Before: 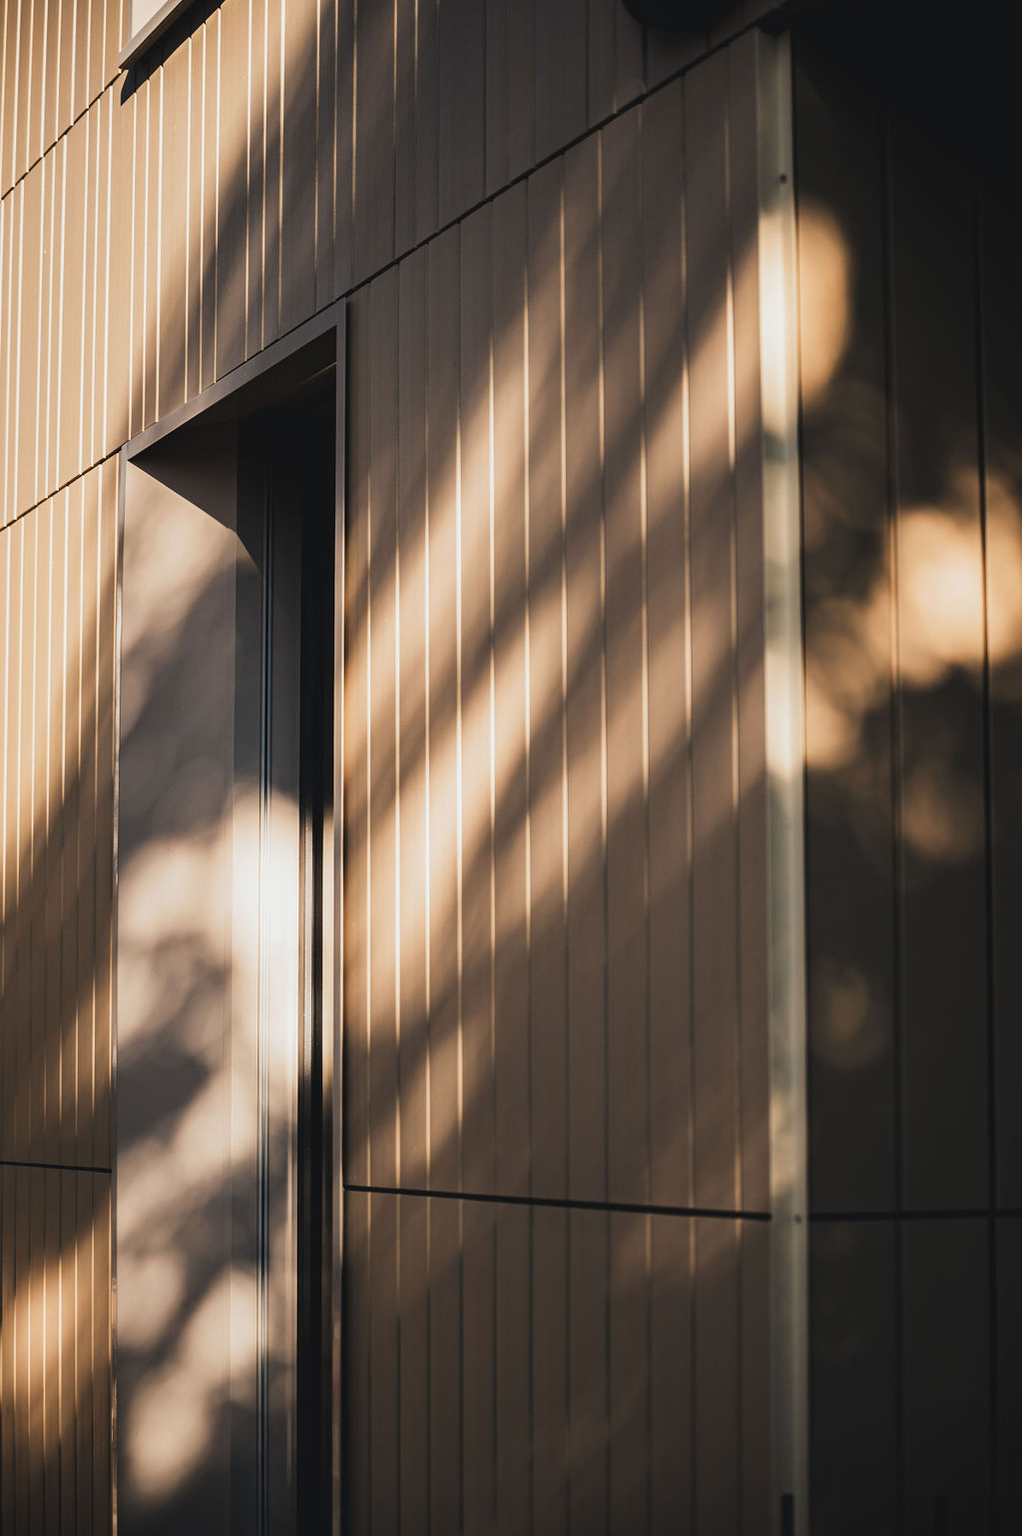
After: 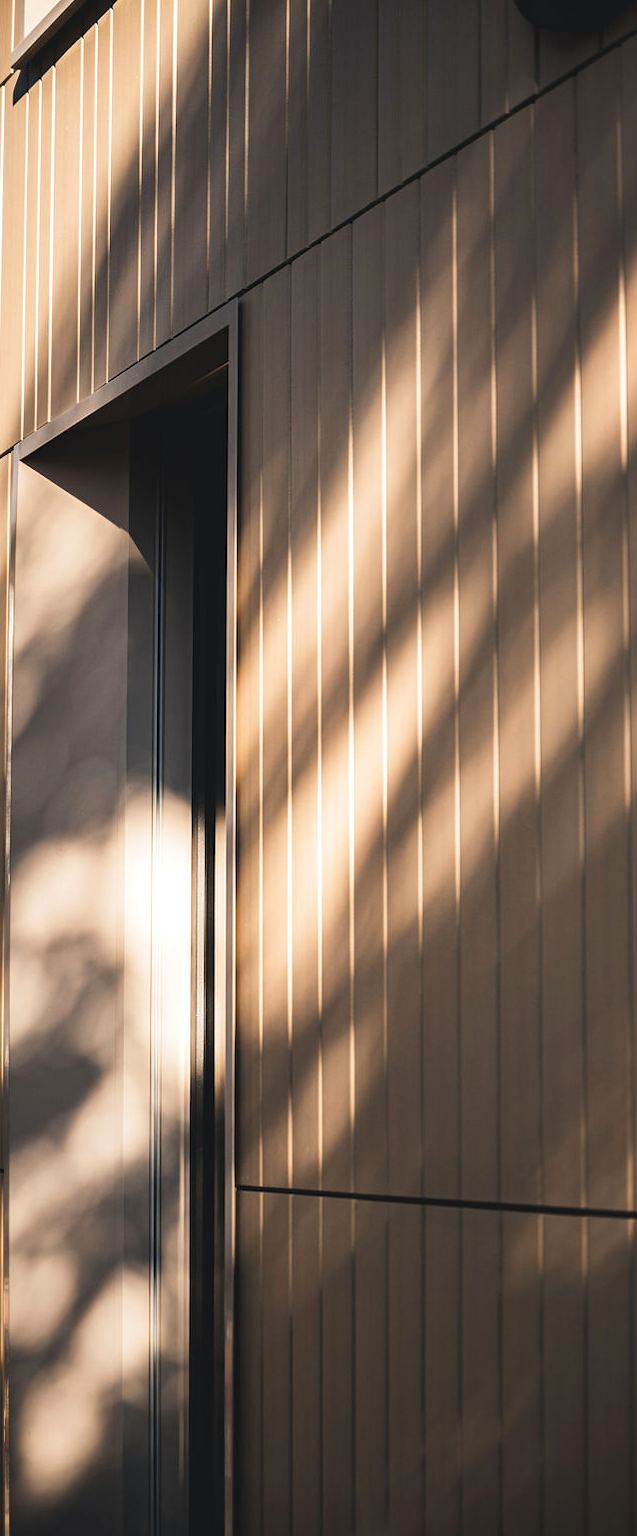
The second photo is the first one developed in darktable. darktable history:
contrast brightness saturation: contrast 0.053
exposure: black level correction 0, exposure 0.301 EV, compensate highlight preservation false
crop: left 10.619%, right 26.351%
